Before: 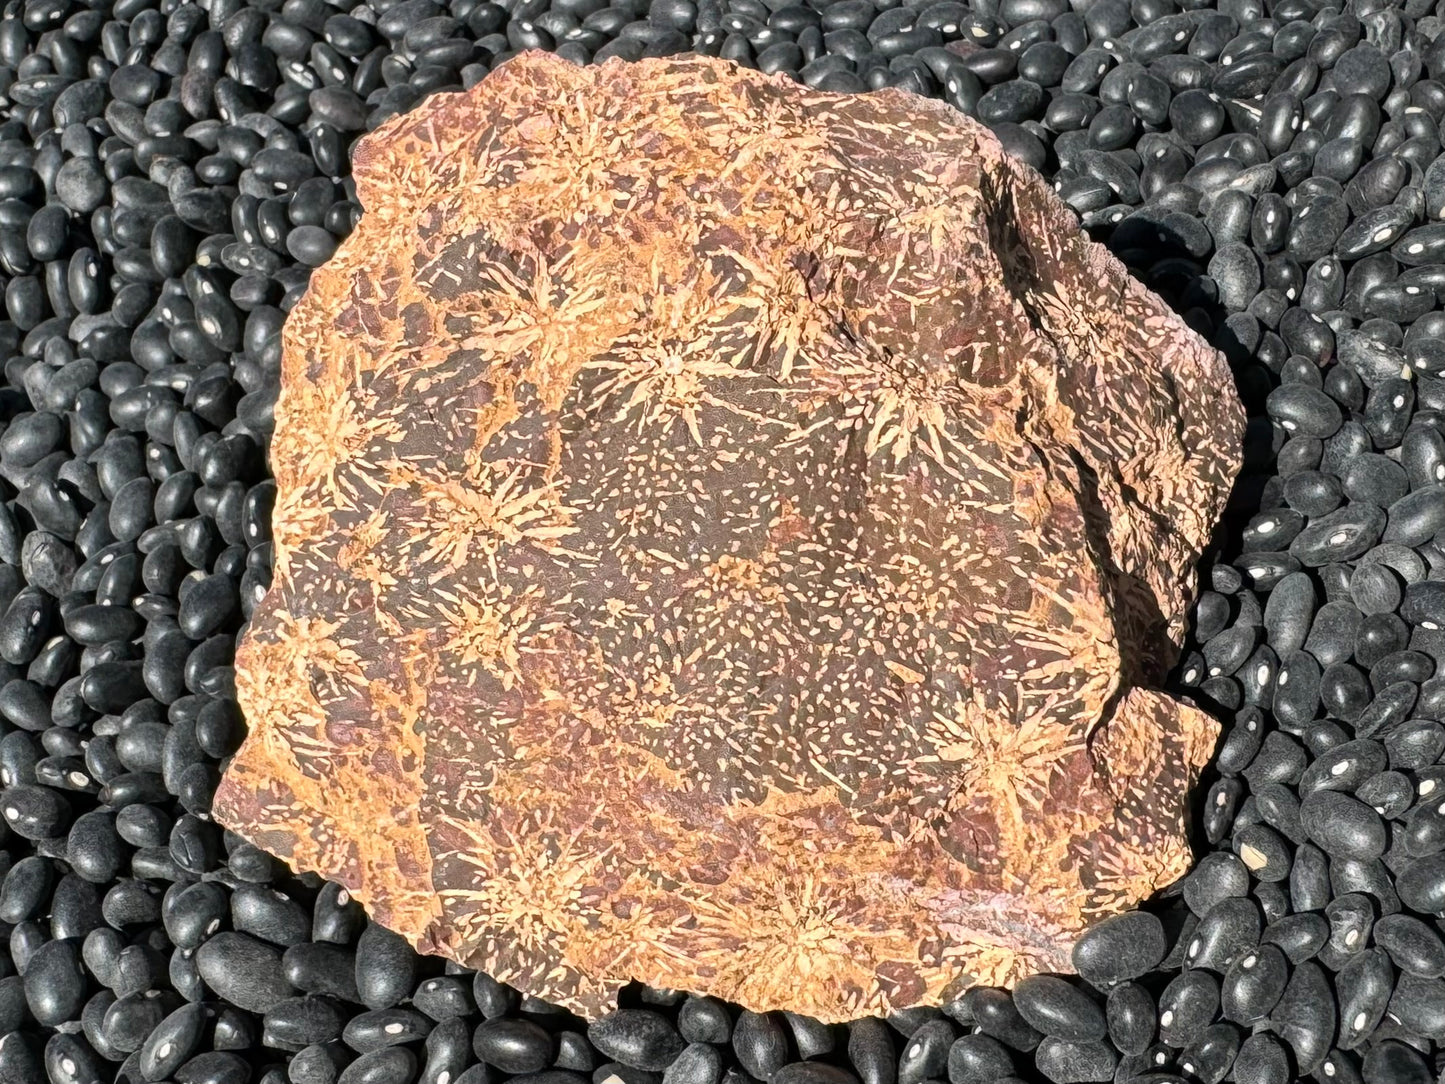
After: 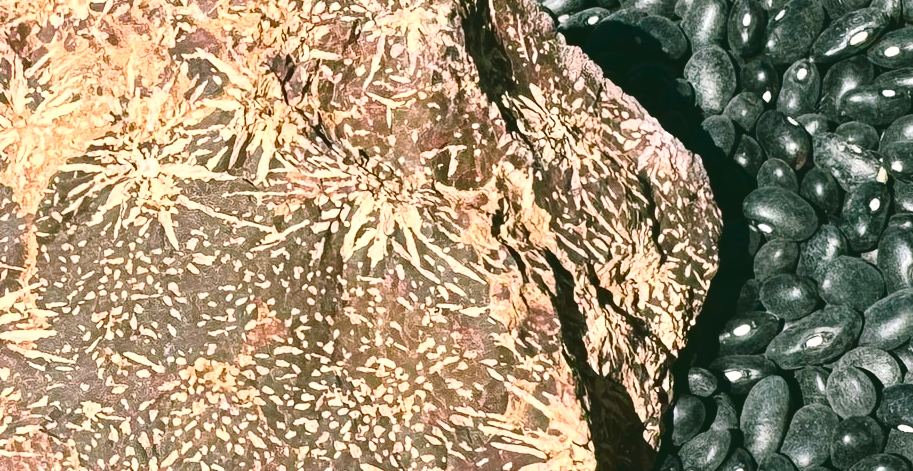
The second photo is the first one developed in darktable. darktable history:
crop: left 36.279%, top 18.21%, right 0.516%, bottom 38.331%
color balance rgb: shadows lift › chroma 11.732%, shadows lift › hue 130.52°, global offset › luminance 0.668%, perceptual saturation grading › global saturation 20%, perceptual saturation grading › highlights -49.803%, perceptual saturation grading › shadows 25.668%, global vibrance 20%
tone curve: curves: ch0 [(0, 0) (0.003, 0.082) (0.011, 0.082) (0.025, 0.088) (0.044, 0.088) (0.069, 0.093) (0.1, 0.101) (0.136, 0.109) (0.177, 0.129) (0.224, 0.155) (0.277, 0.214) (0.335, 0.289) (0.399, 0.378) (0.468, 0.476) (0.543, 0.589) (0.623, 0.713) (0.709, 0.826) (0.801, 0.908) (0.898, 0.98) (1, 1)], color space Lab, linked channels, preserve colors none
